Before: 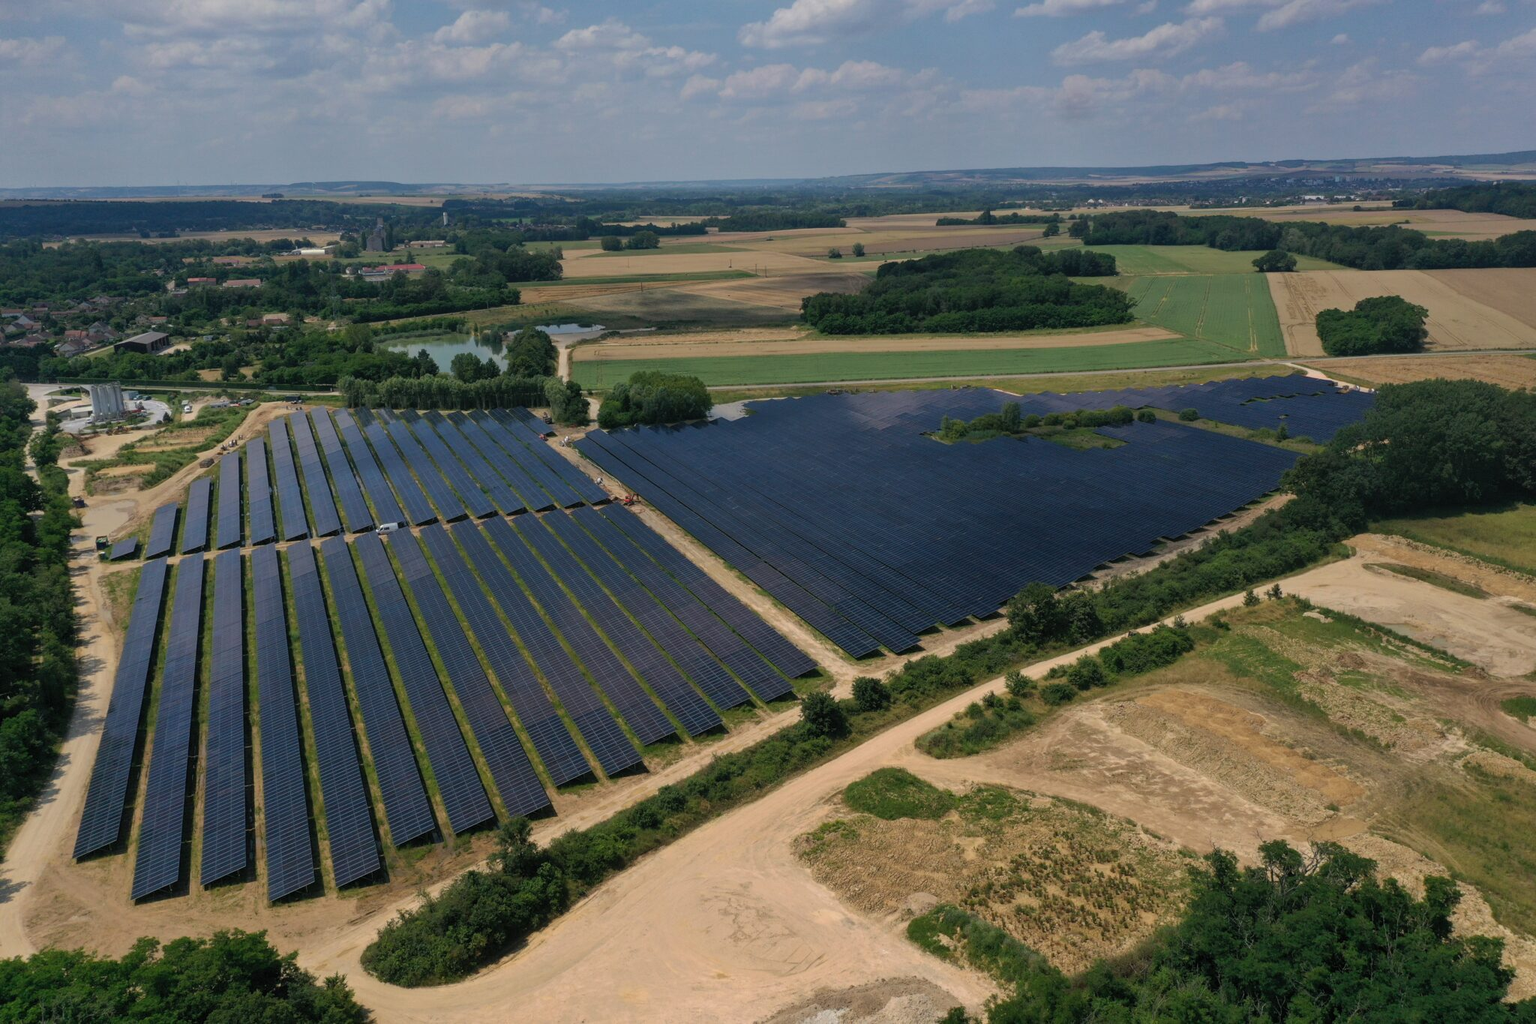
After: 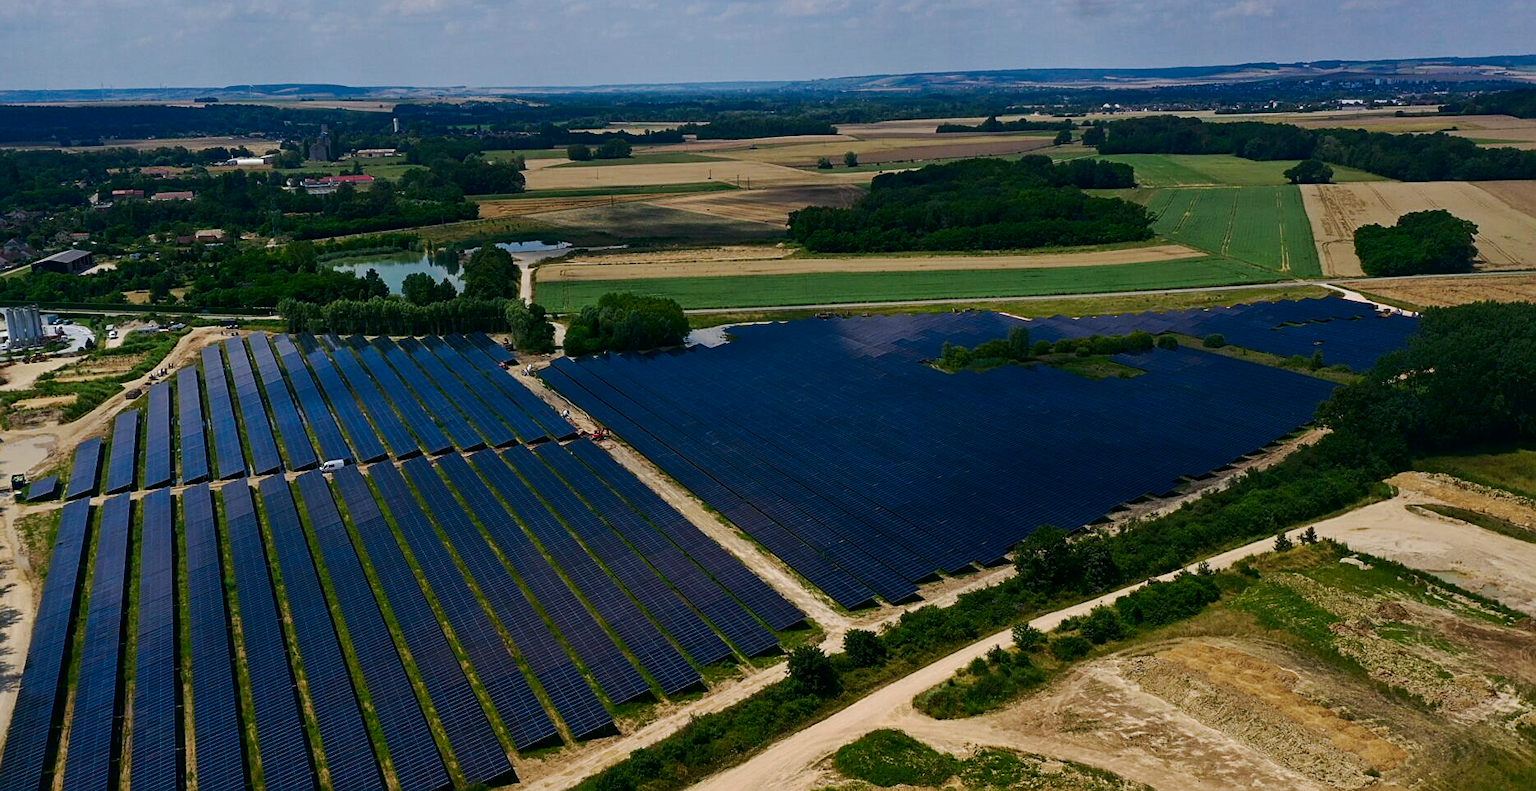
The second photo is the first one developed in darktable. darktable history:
sharpen: on, module defaults
crop: left 5.596%, top 10.314%, right 3.534%, bottom 19.395%
white balance: red 0.967, blue 1.049
tone curve: curves: ch0 [(0, 0) (0.003, 0.003) (0.011, 0.014) (0.025, 0.031) (0.044, 0.055) (0.069, 0.086) (0.1, 0.124) (0.136, 0.168) (0.177, 0.22) (0.224, 0.278) (0.277, 0.344) (0.335, 0.426) (0.399, 0.515) (0.468, 0.597) (0.543, 0.672) (0.623, 0.746) (0.709, 0.815) (0.801, 0.881) (0.898, 0.939) (1, 1)], preserve colors none
contrast brightness saturation: contrast 0.13, brightness -0.24, saturation 0.14
